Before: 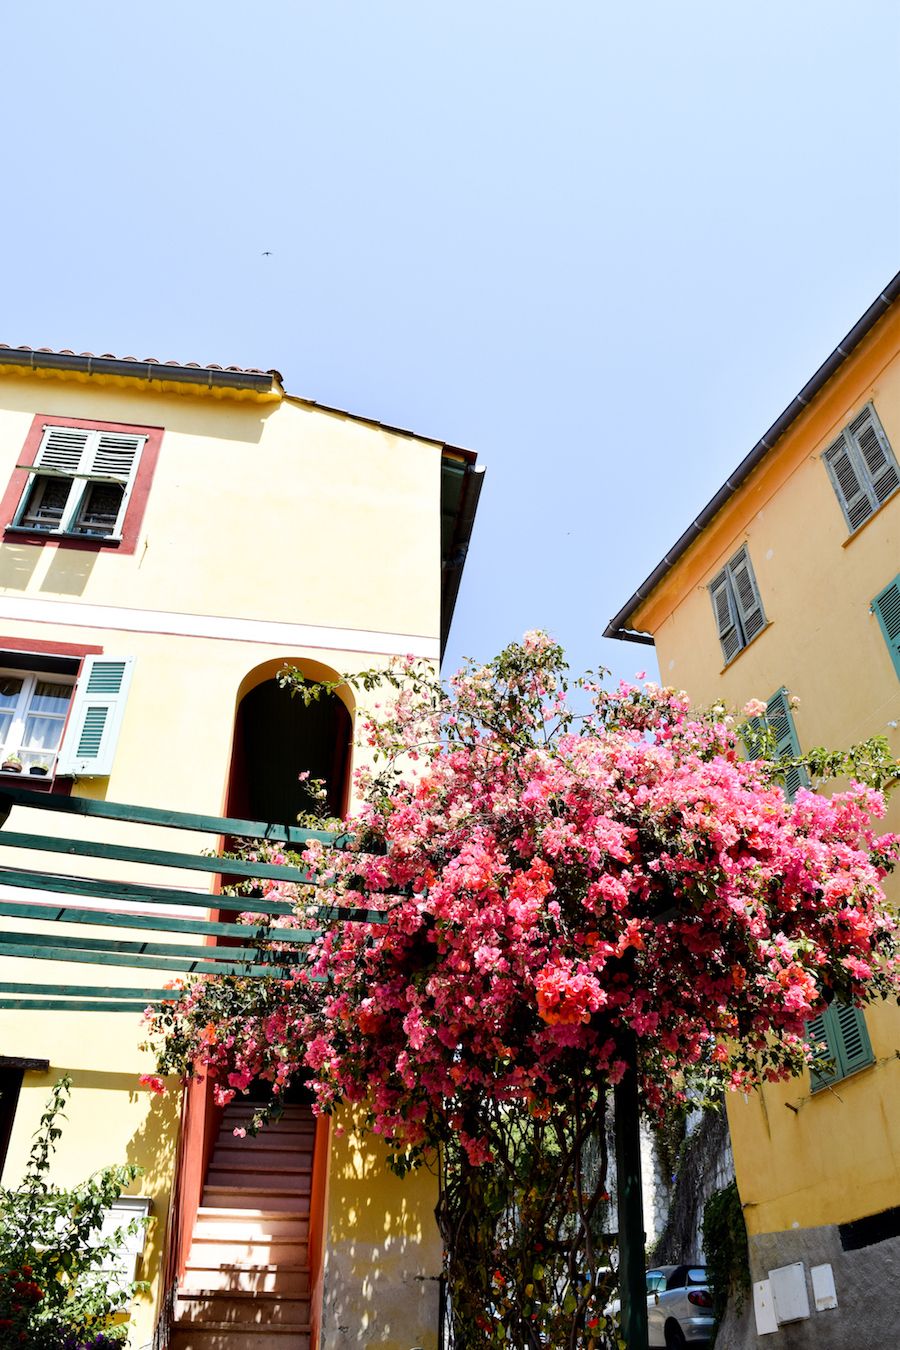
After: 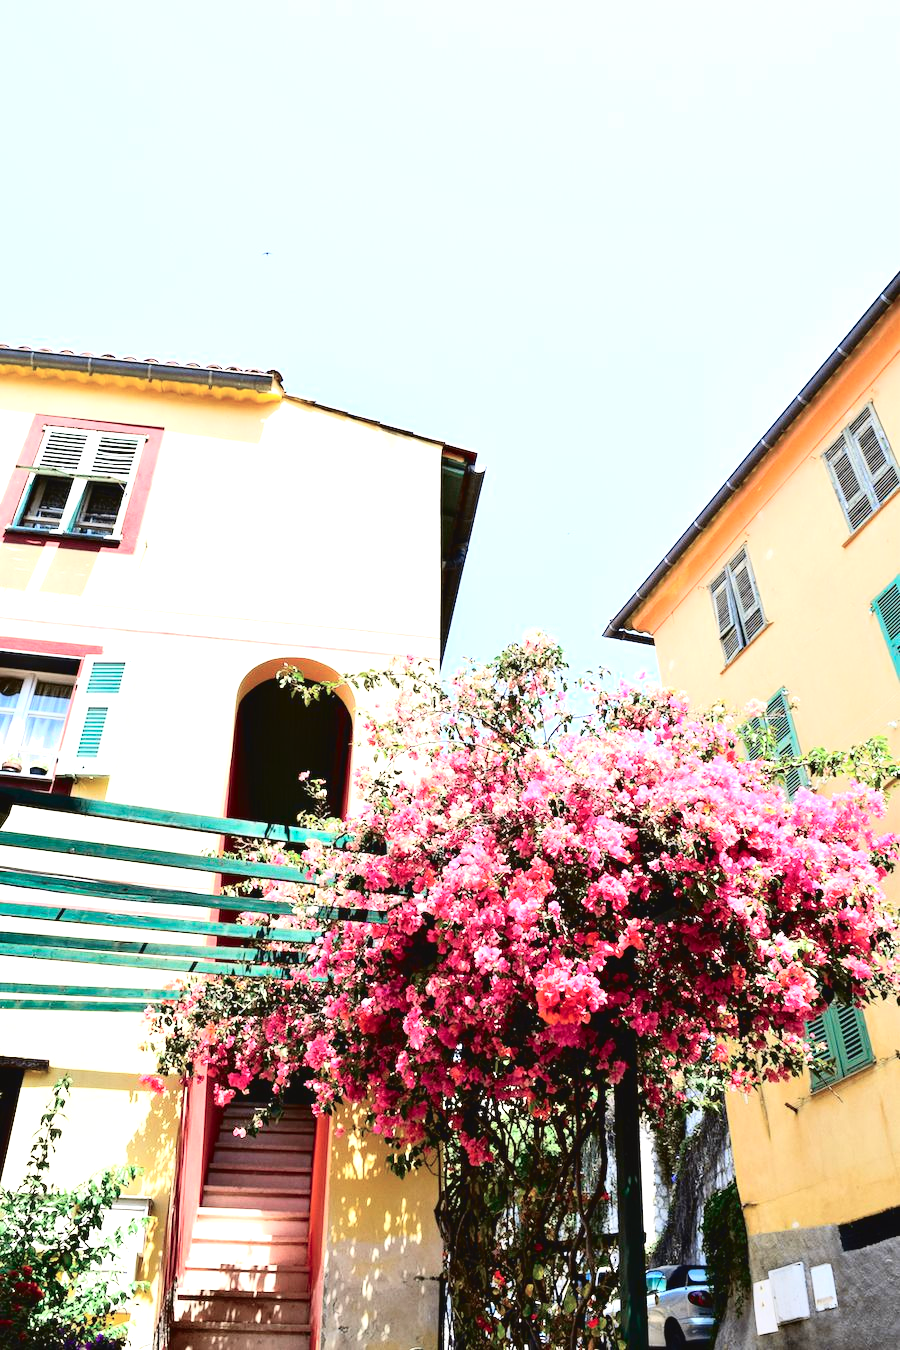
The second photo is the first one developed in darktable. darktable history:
tone curve: curves: ch0 [(0, 0.039) (0.104, 0.094) (0.285, 0.301) (0.689, 0.764) (0.89, 0.926) (0.994, 0.971)]; ch1 [(0, 0) (0.337, 0.249) (0.437, 0.411) (0.485, 0.487) (0.515, 0.514) (0.566, 0.563) (0.641, 0.655) (1, 1)]; ch2 [(0, 0) (0.314, 0.301) (0.421, 0.411) (0.502, 0.505) (0.528, 0.54) (0.557, 0.555) (0.612, 0.583) (0.722, 0.67) (1, 1)], color space Lab, independent channels, preserve colors none
exposure: exposure 1 EV, compensate highlight preservation false
